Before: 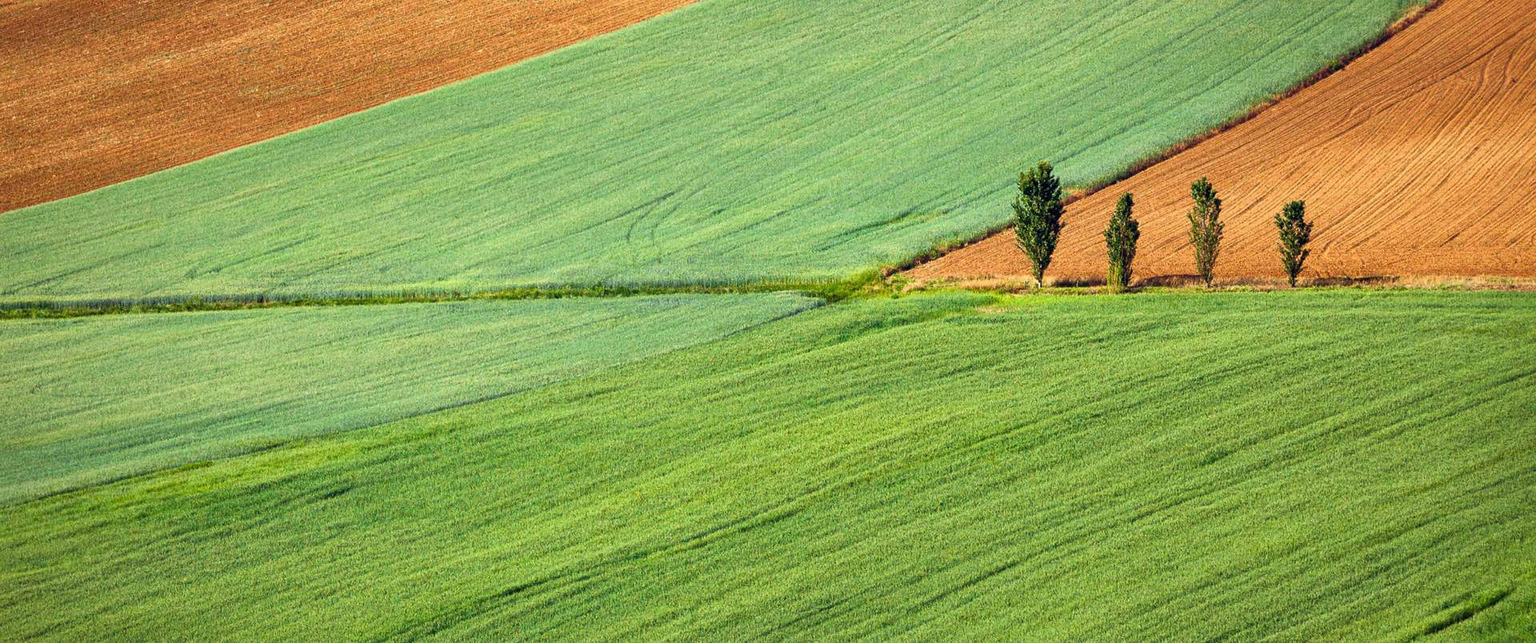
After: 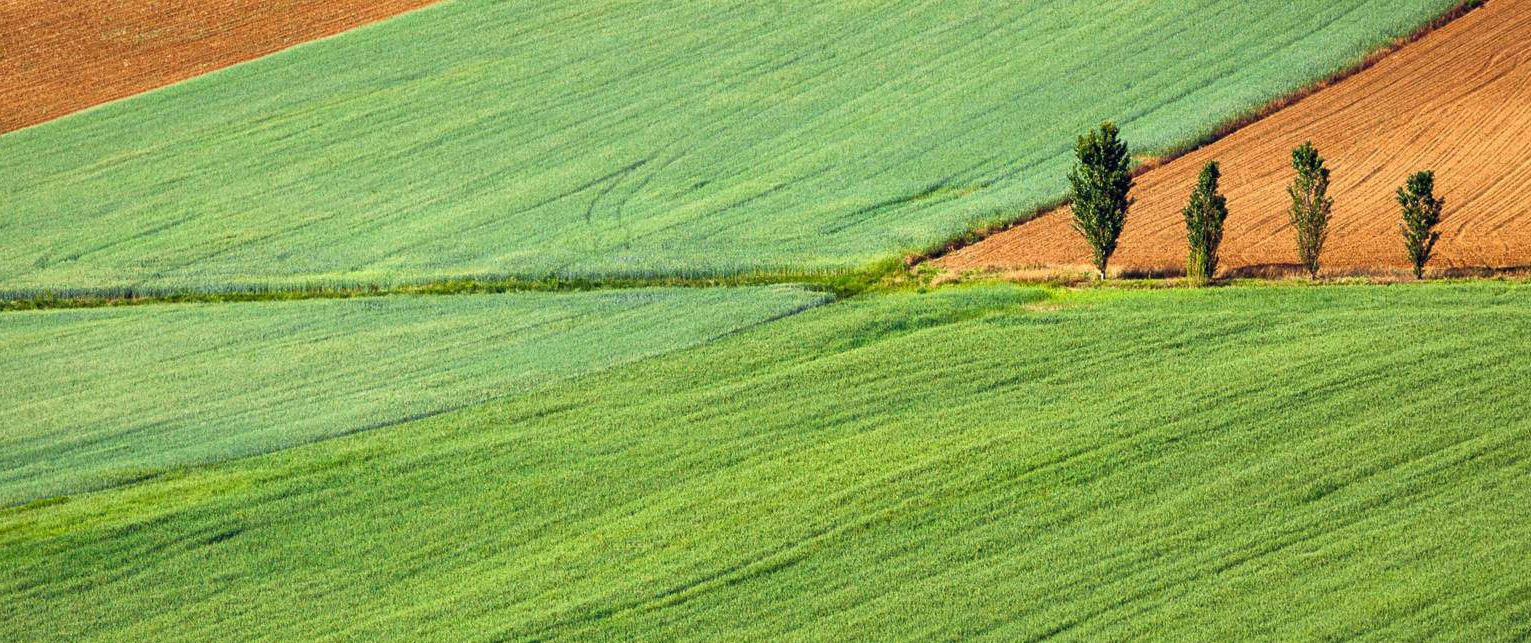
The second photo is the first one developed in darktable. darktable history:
crop and rotate: left 10.269%, top 10.017%, right 9.977%, bottom 9.943%
